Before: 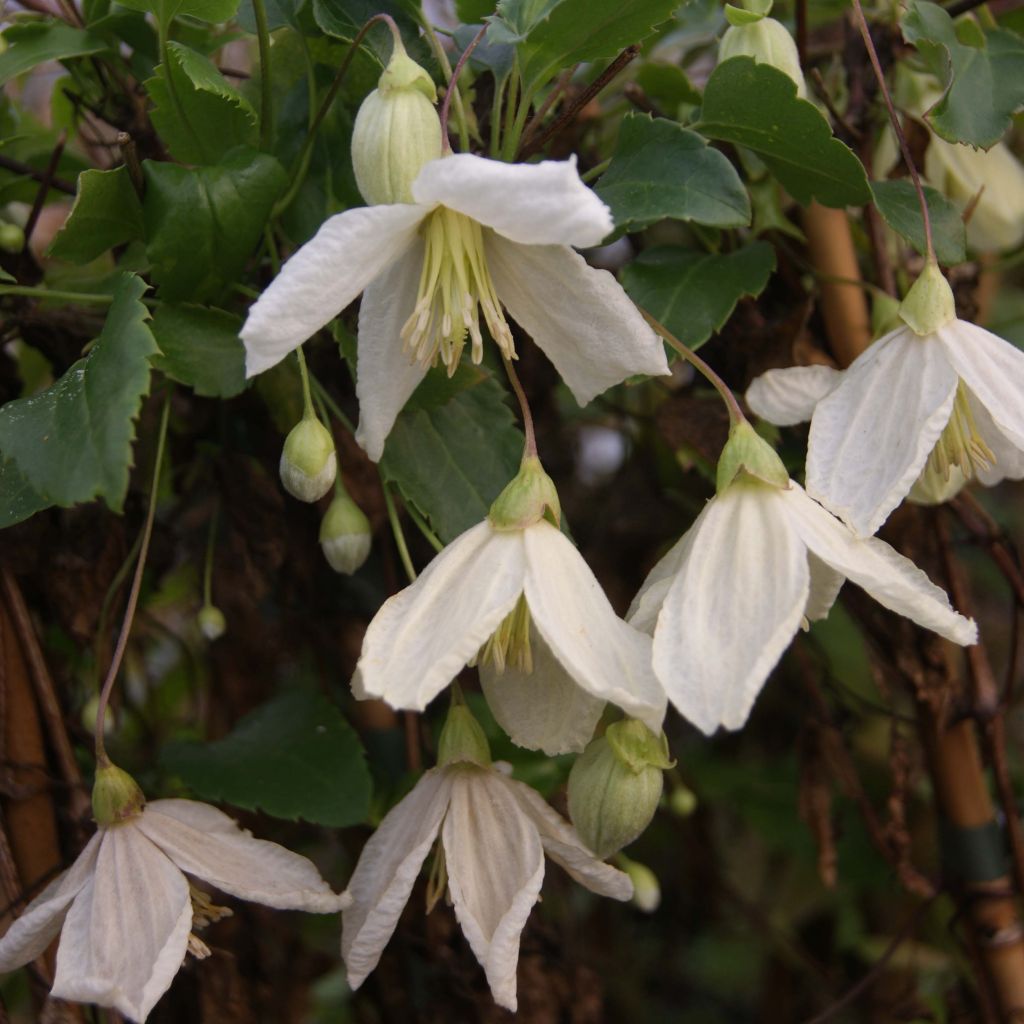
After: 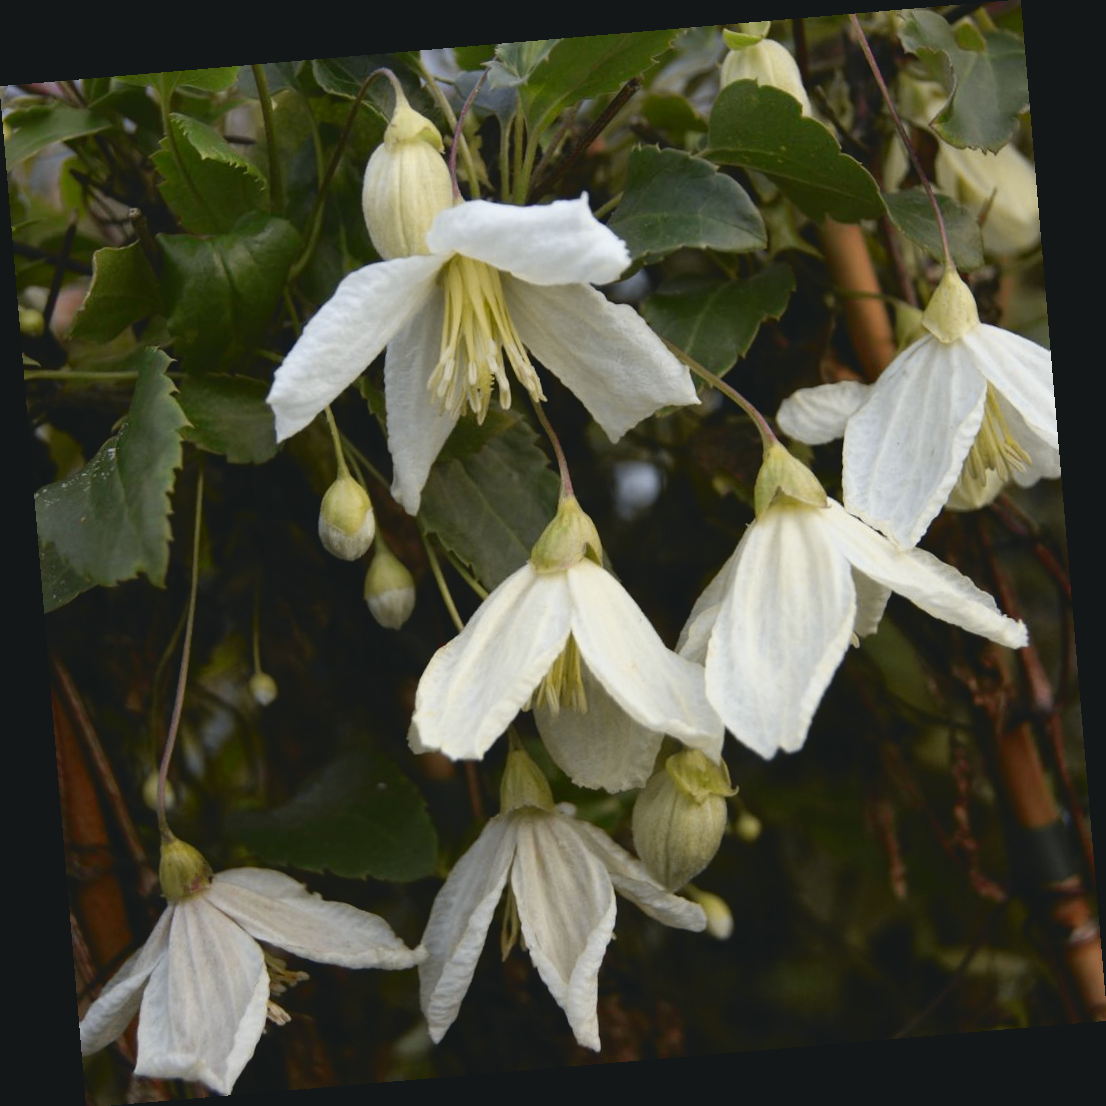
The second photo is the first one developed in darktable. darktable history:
rotate and perspective: rotation -4.86°, automatic cropping off
tone curve: curves: ch0 [(0, 0.074) (0.129, 0.136) (0.285, 0.301) (0.689, 0.764) (0.854, 0.926) (0.987, 0.977)]; ch1 [(0, 0) (0.337, 0.249) (0.434, 0.437) (0.485, 0.491) (0.515, 0.495) (0.566, 0.57) (0.625, 0.625) (0.764, 0.806) (1, 1)]; ch2 [(0, 0) (0.314, 0.301) (0.401, 0.411) (0.505, 0.499) (0.54, 0.54) (0.608, 0.613) (0.706, 0.735) (1, 1)], color space Lab, independent channels, preserve colors none
exposure: black level correction 0.002, exposure -0.1 EV, compensate highlight preservation false
